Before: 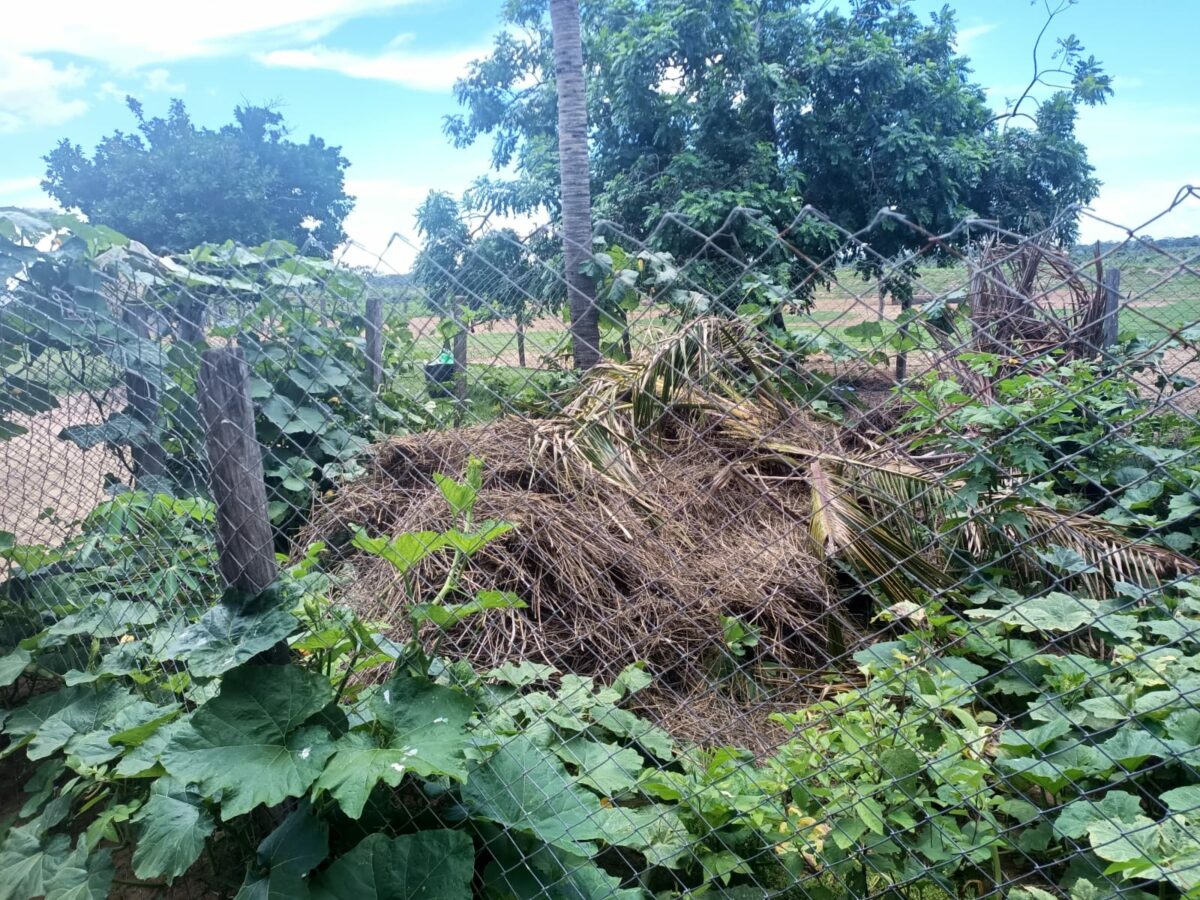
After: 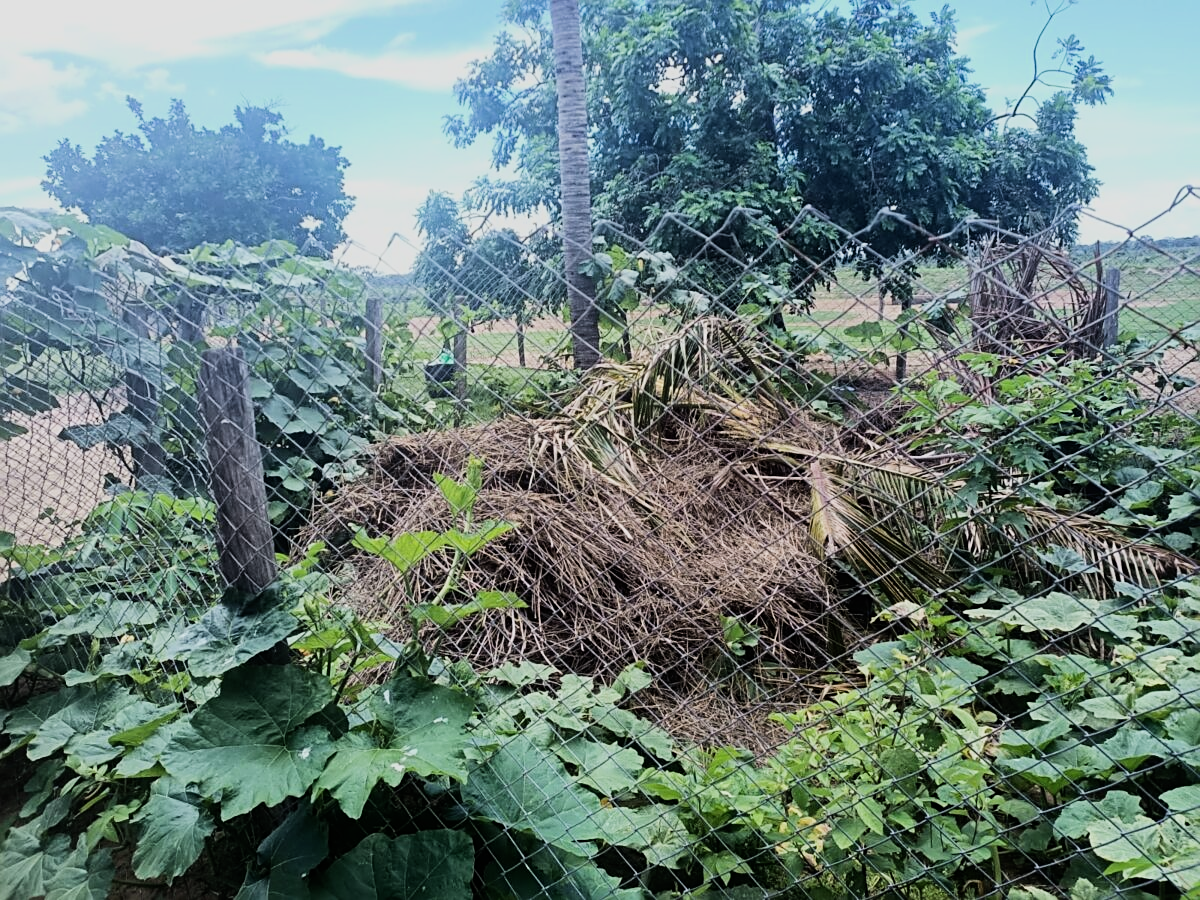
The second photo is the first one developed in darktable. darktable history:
filmic rgb: black relative exposure -7.5 EV, white relative exposure 5 EV, hardness 3.31, contrast 1.3, contrast in shadows safe
contrast equalizer: octaves 7, y [[0.6 ×6], [0.55 ×6], [0 ×6], [0 ×6], [0 ×6]], mix -0.2
sharpen: on, module defaults
